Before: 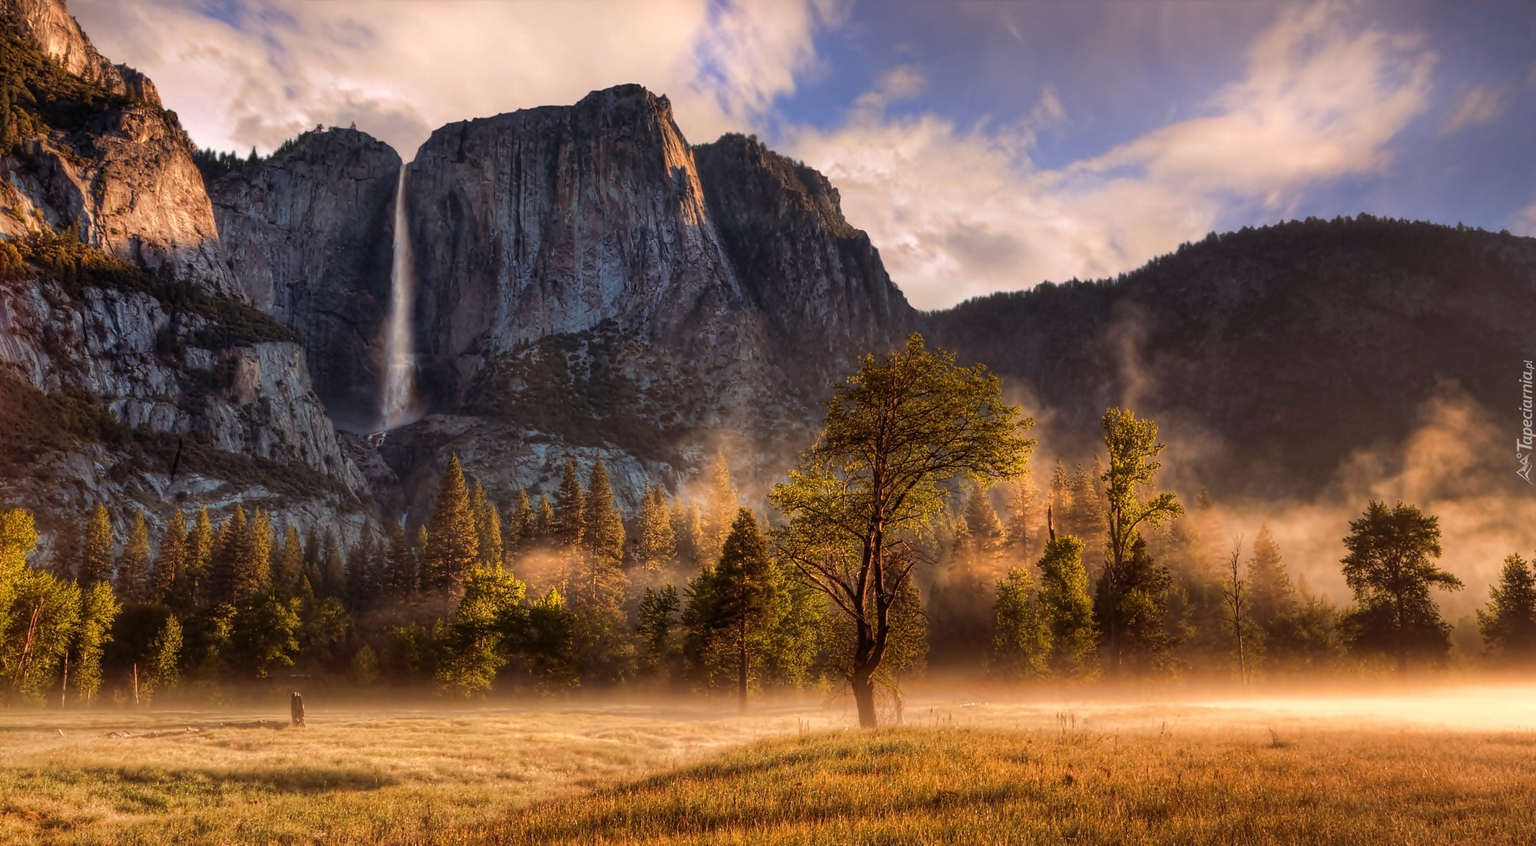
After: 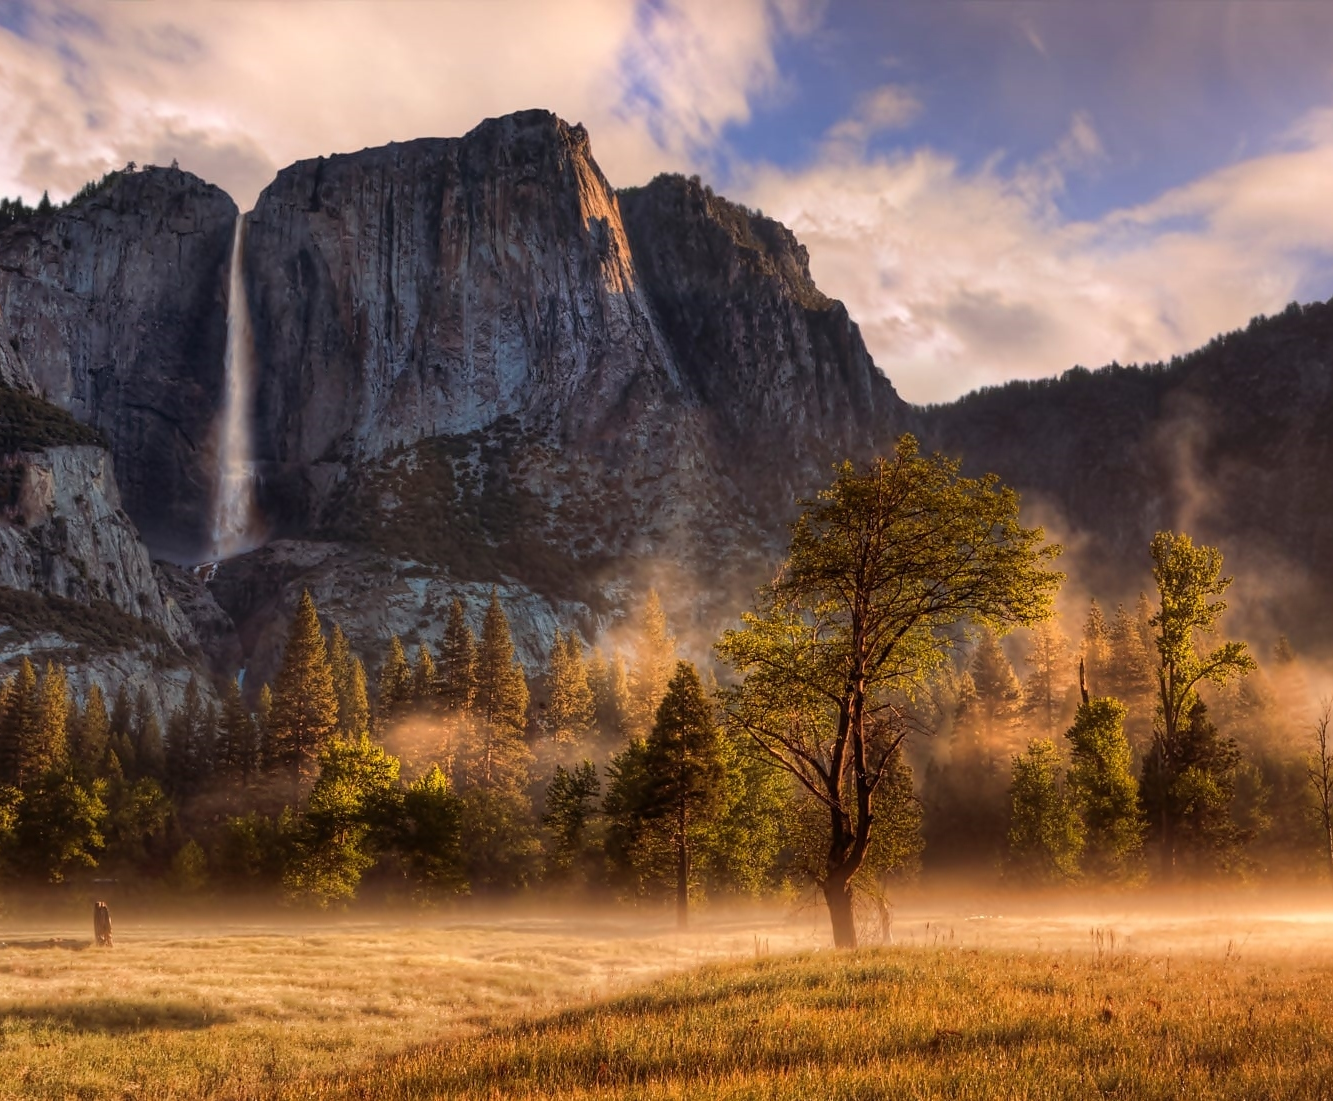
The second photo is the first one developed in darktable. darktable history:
crop and rotate: left 14.292%, right 19.037%
